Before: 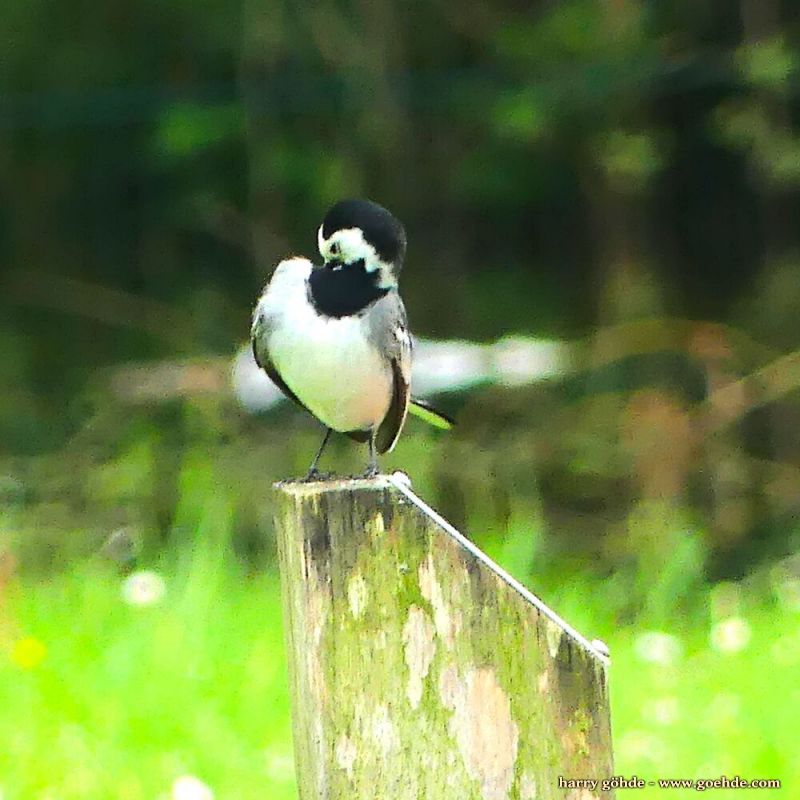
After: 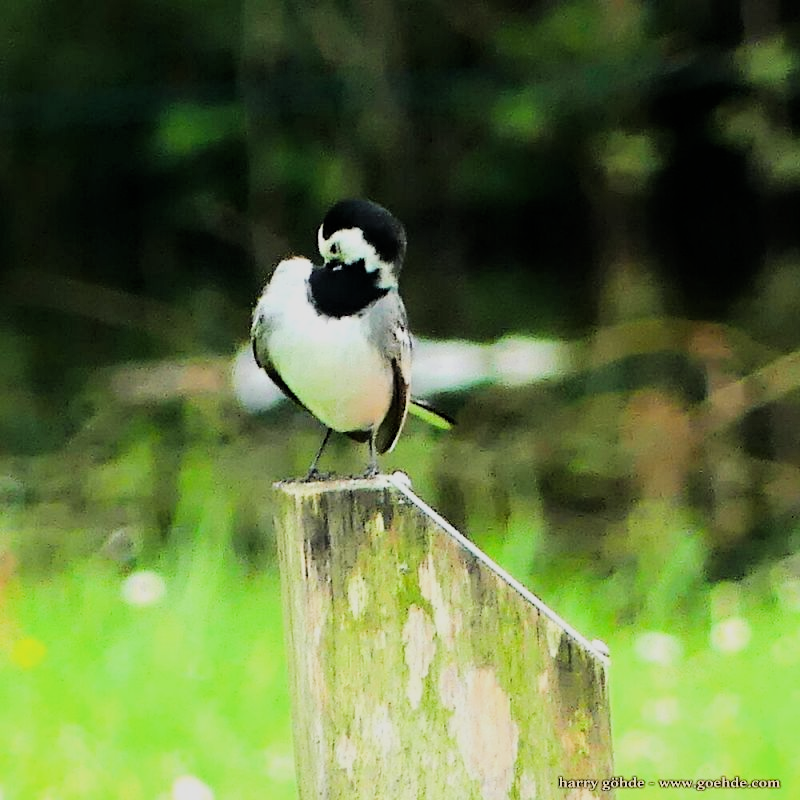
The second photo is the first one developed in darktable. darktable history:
filmic rgb: black relative exposure -5.14 EV, white relative exposure 4 EV, hardness 2.9, contrast 1.201, highlights saturation mix -30.07%
